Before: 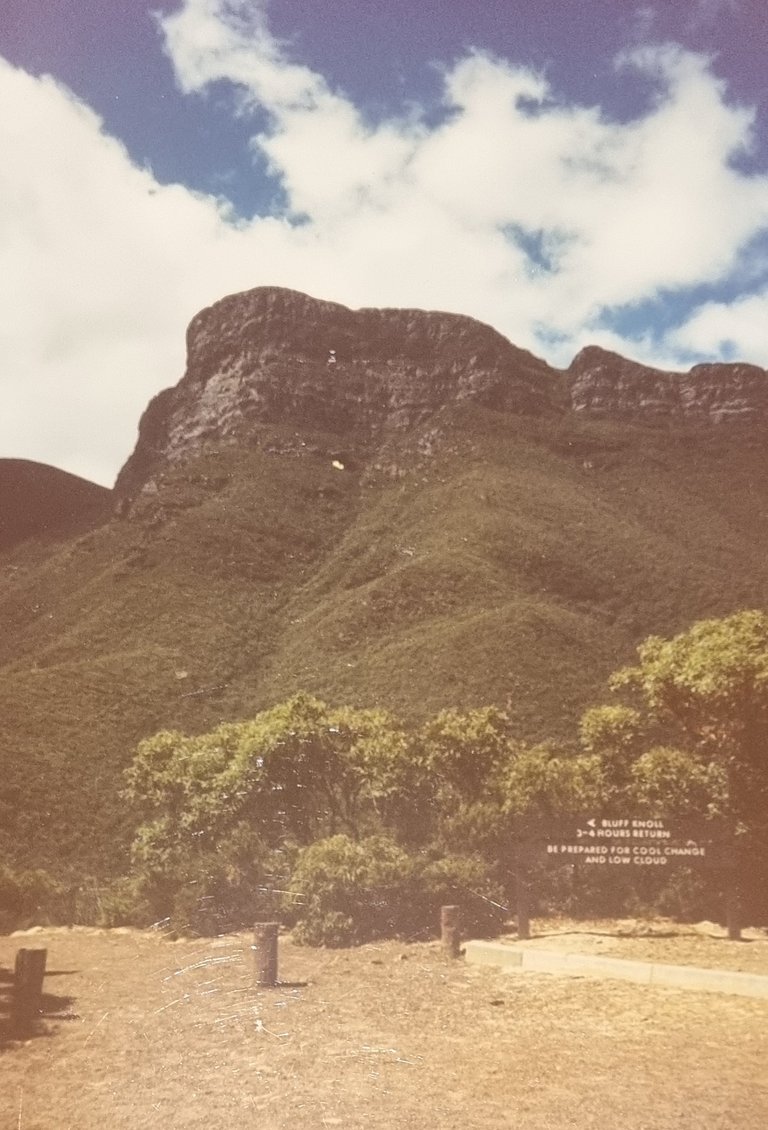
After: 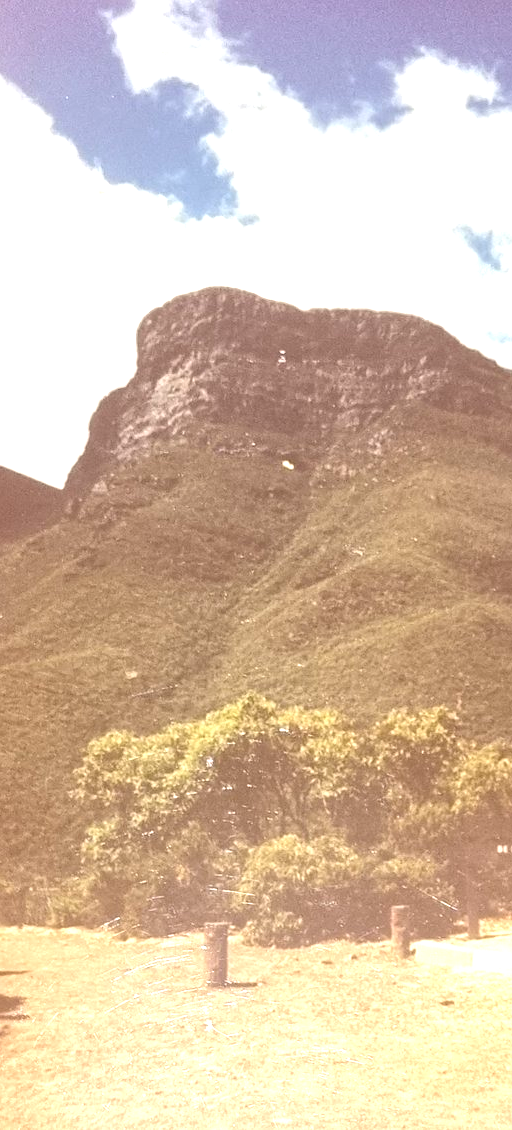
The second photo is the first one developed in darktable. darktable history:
crop and rotate: left 6.617%, right 26.717%
exposure: black level correction 0, exposure 1 EV, compensate exposure bias true, compensate highlight preservation false
